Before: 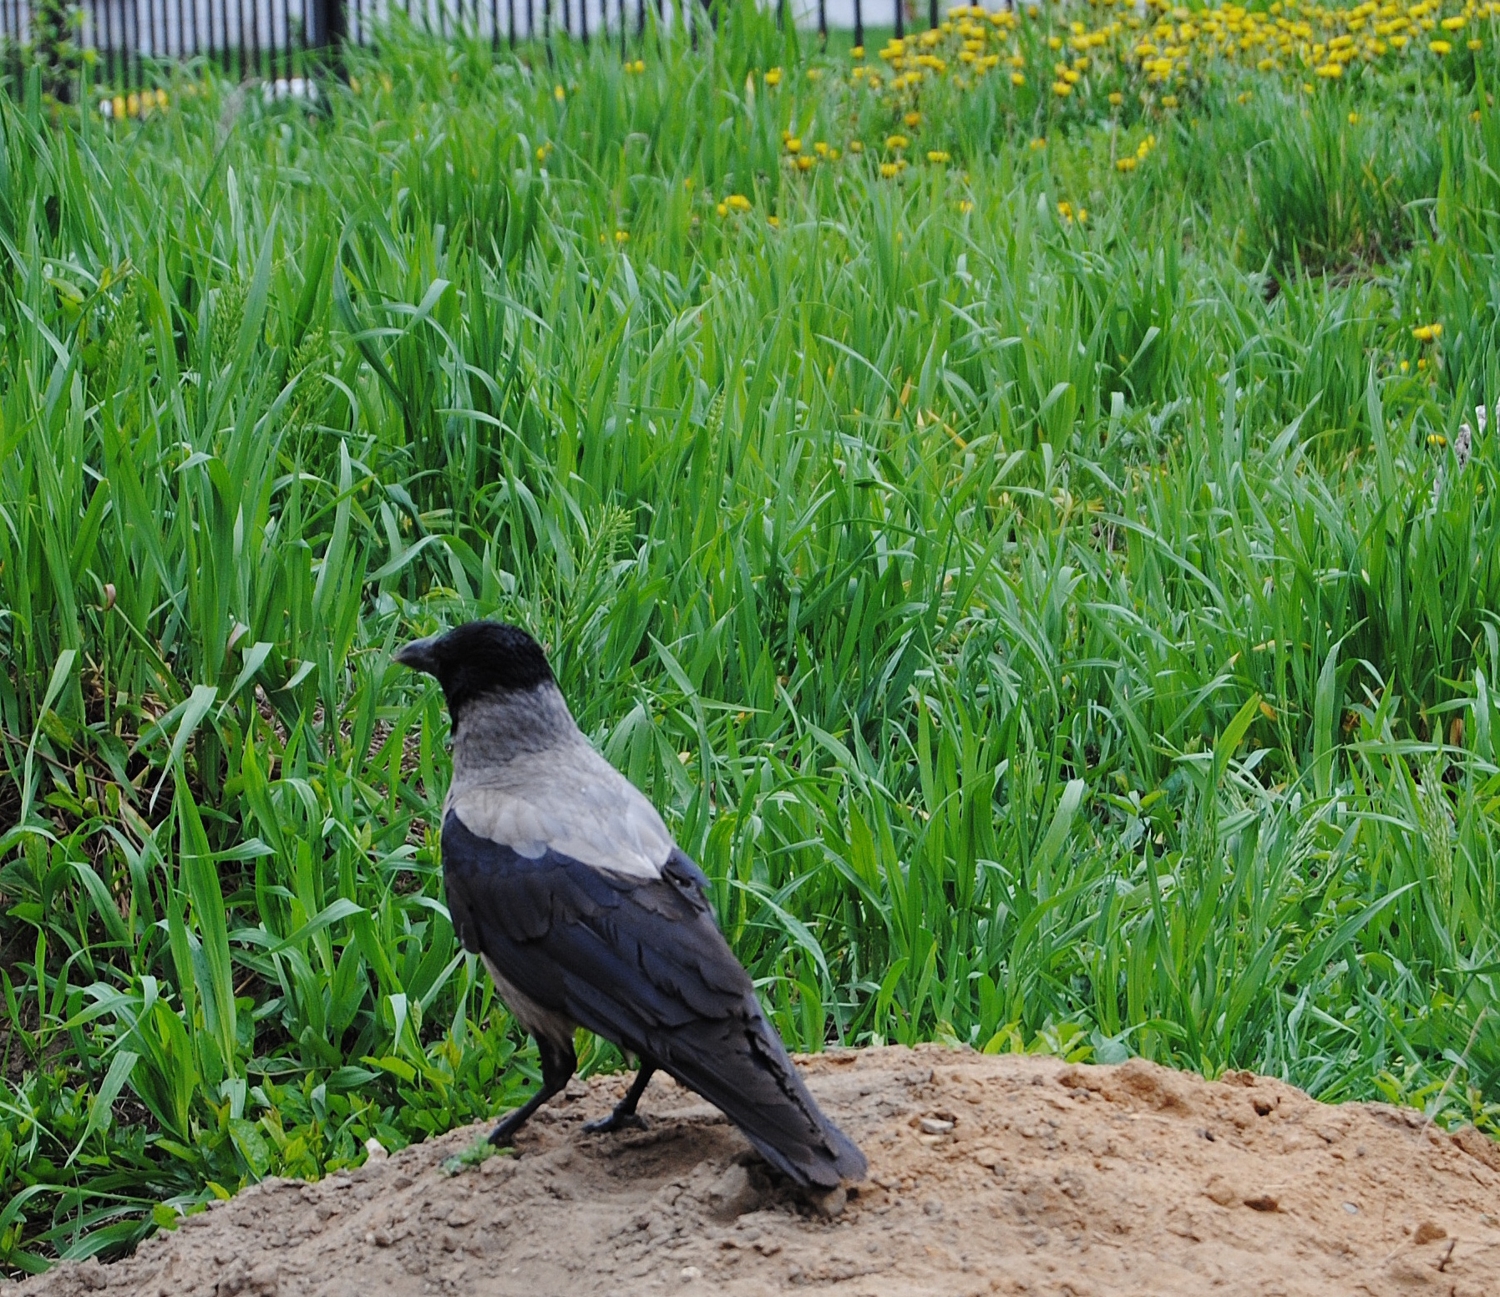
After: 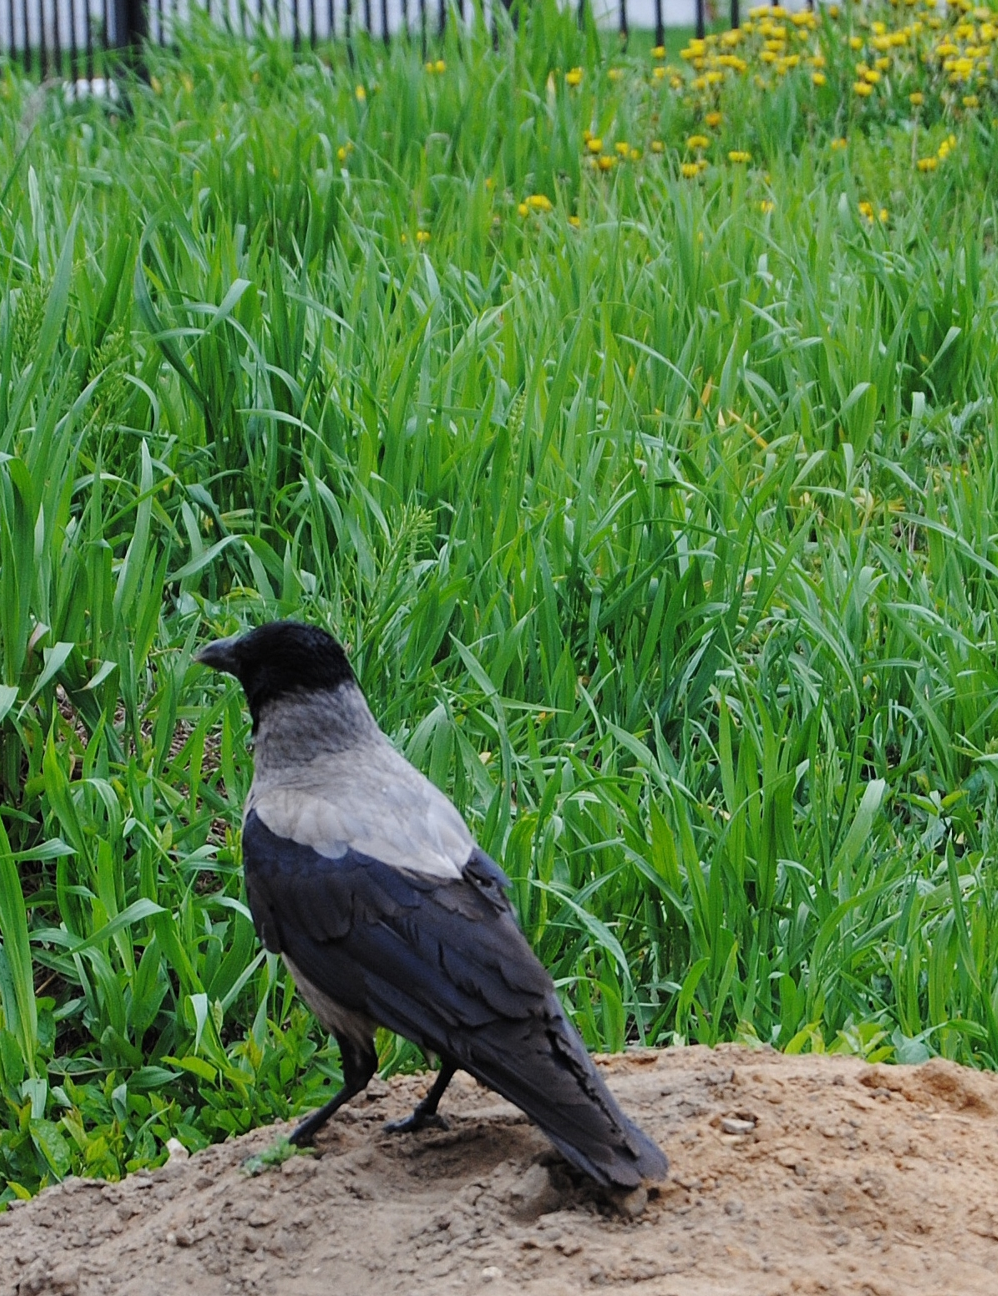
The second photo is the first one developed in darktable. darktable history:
crop and rotate: left 13.375%, right 20.061%
